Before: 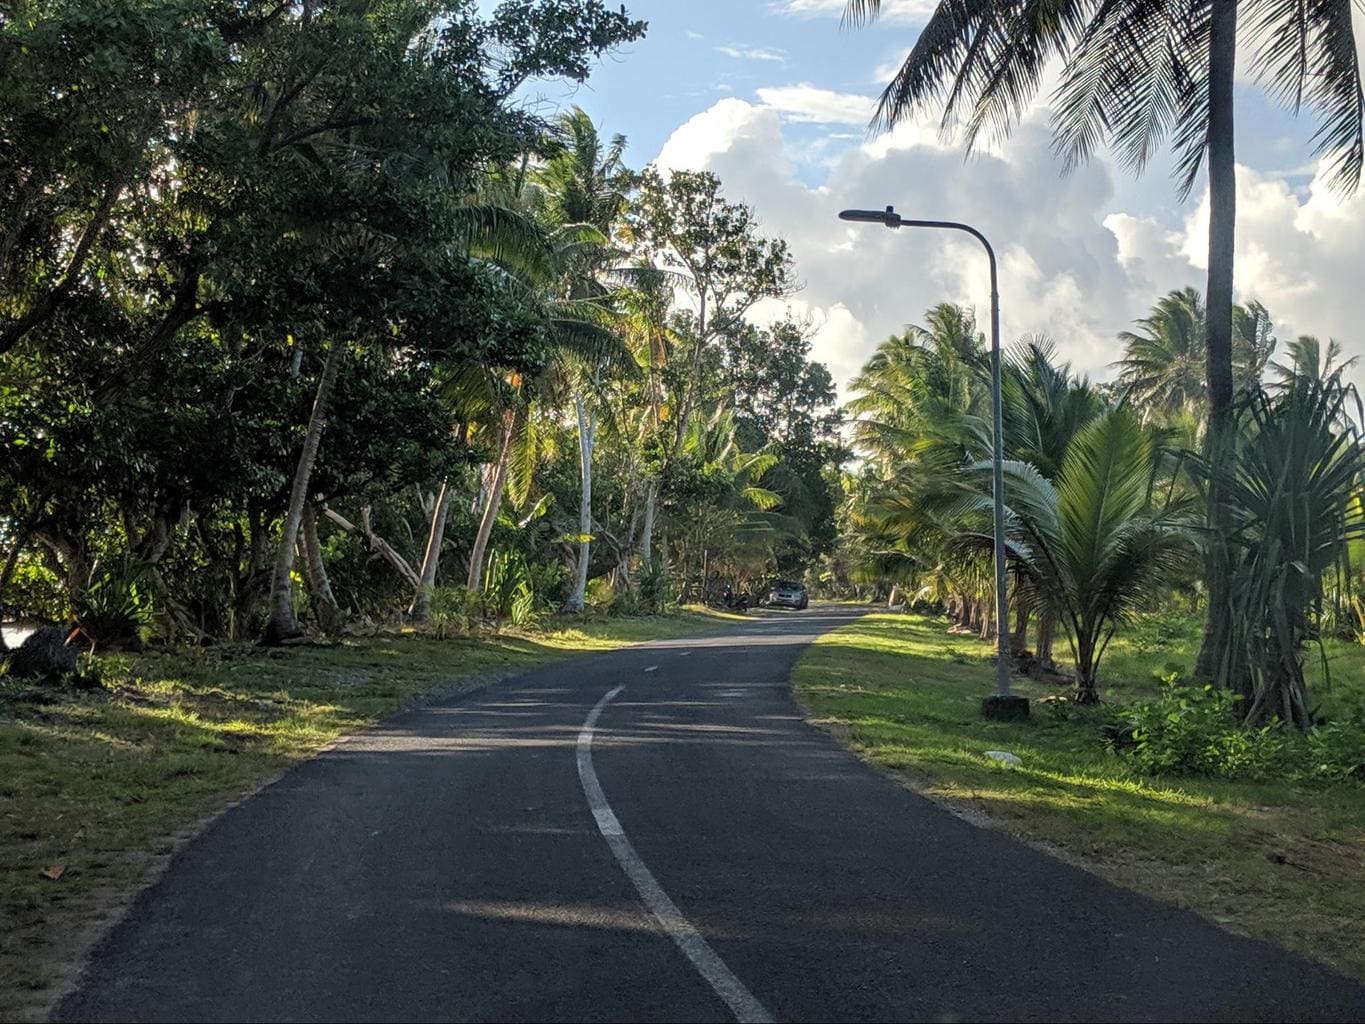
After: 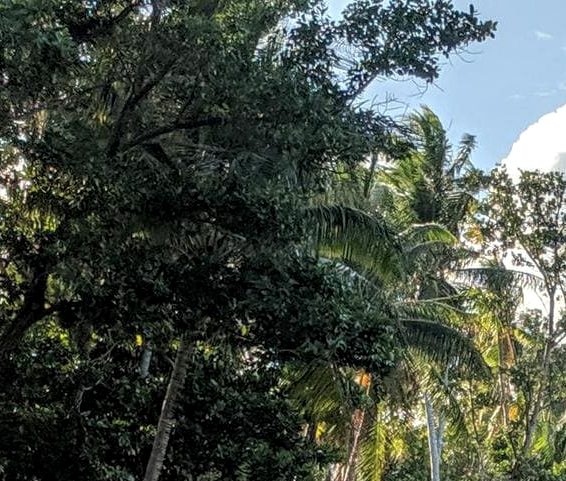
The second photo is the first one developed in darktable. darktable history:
local contrast: on, module defaults
crop and rotate: left 11.07%, top 0.048%, right 47.427%, bottom 52.909%
